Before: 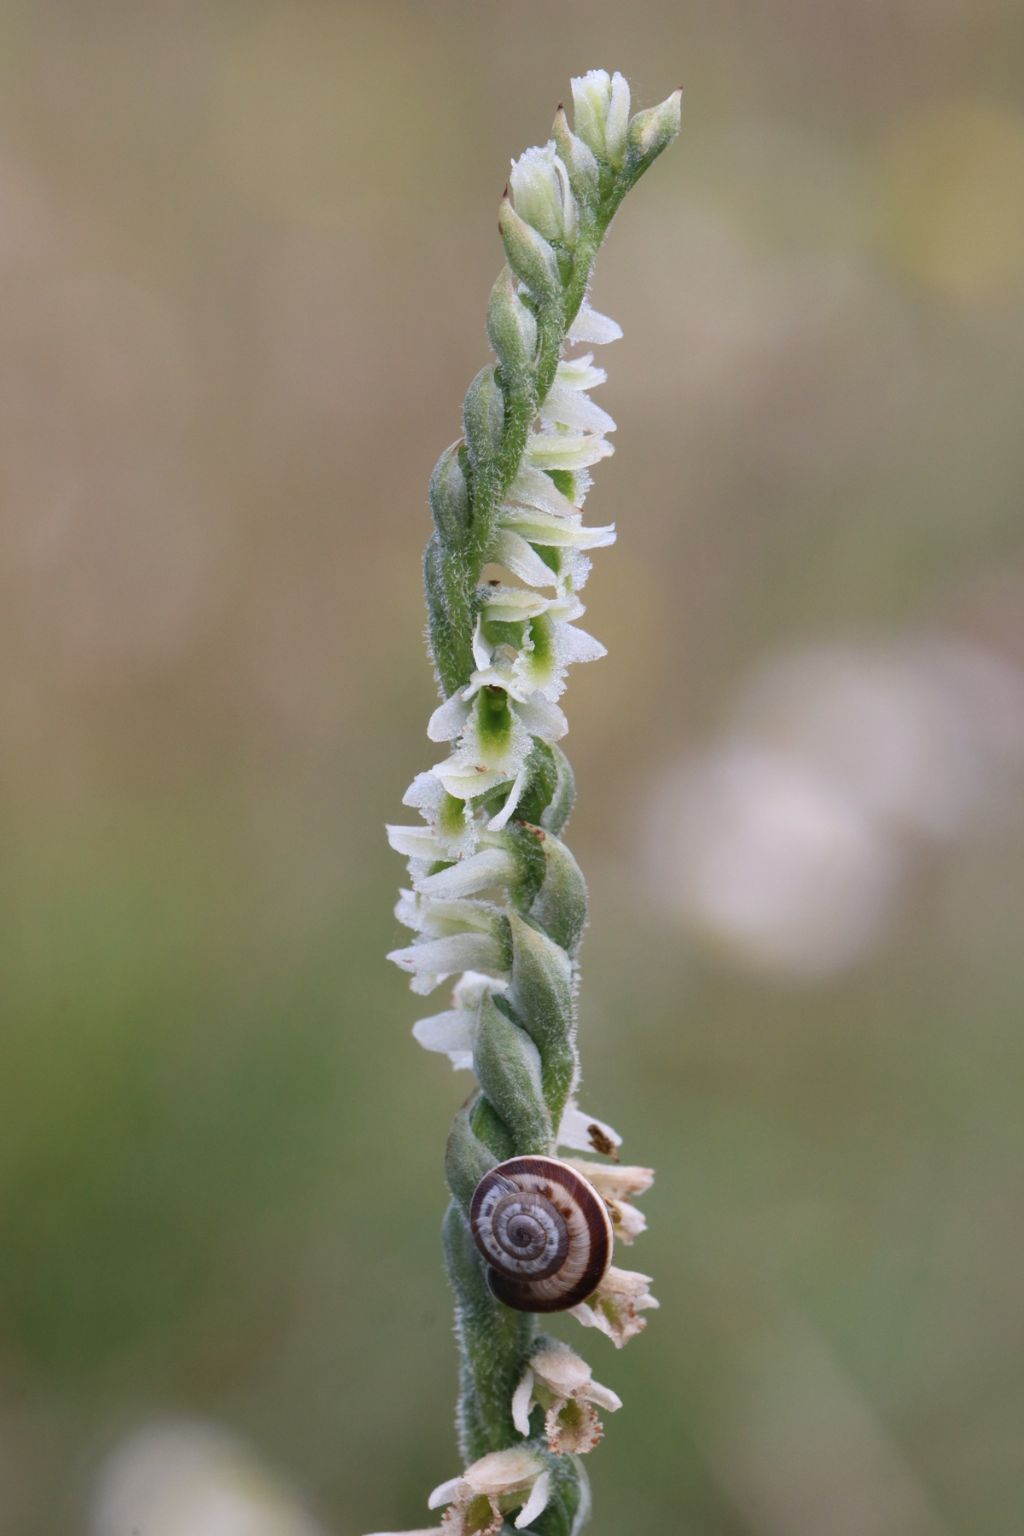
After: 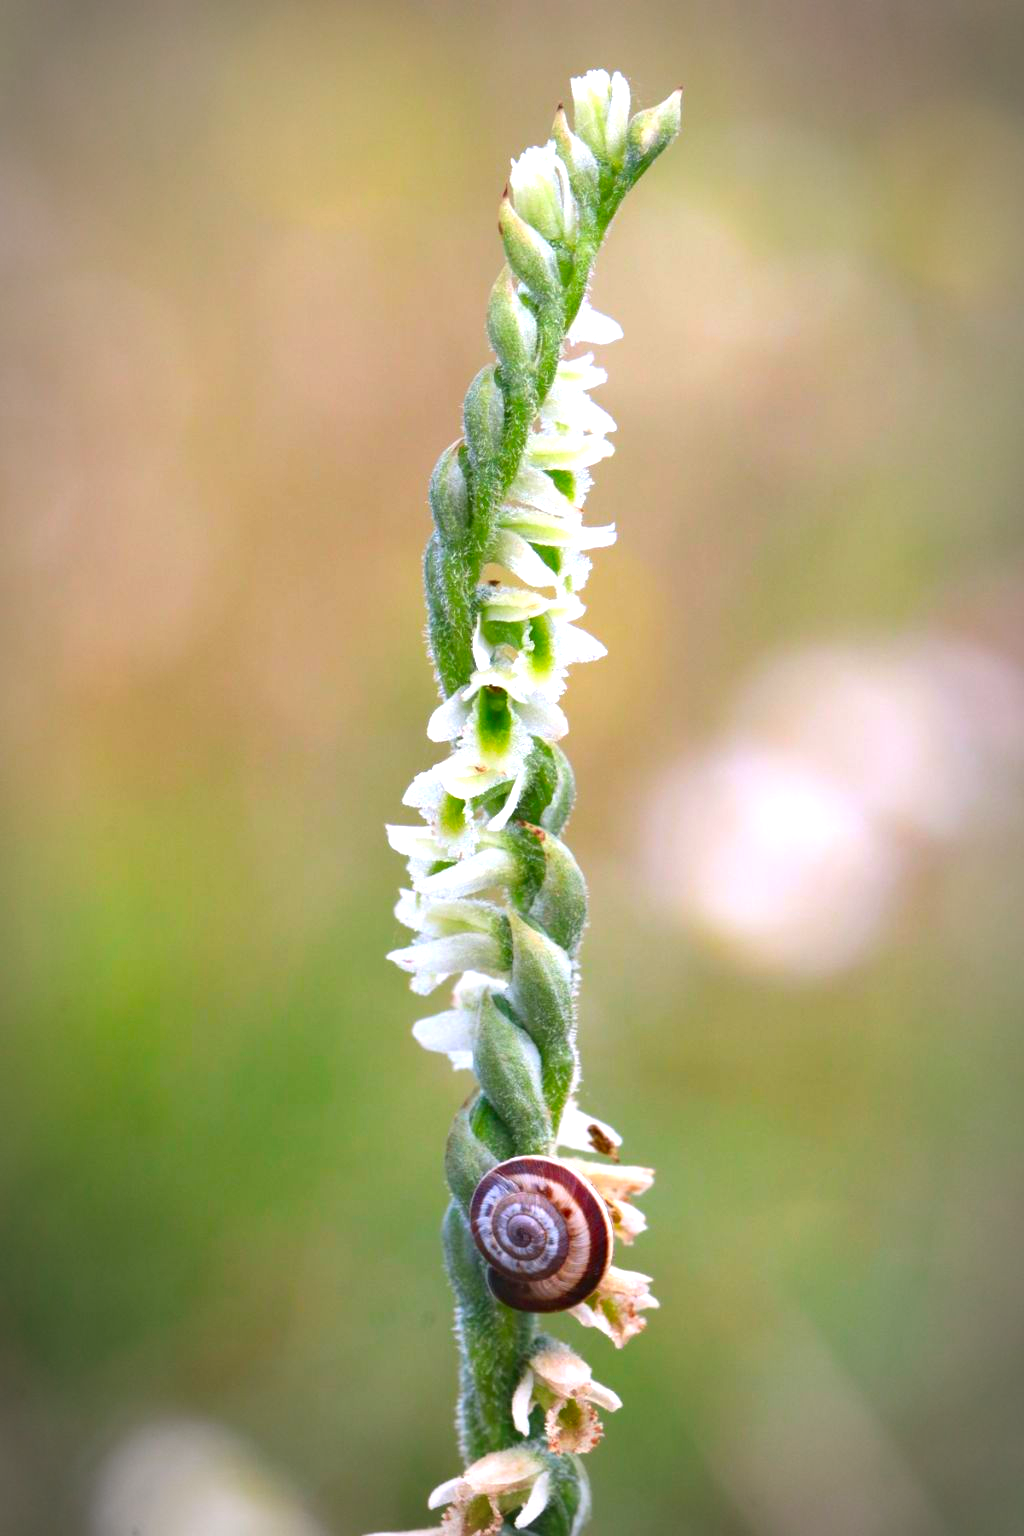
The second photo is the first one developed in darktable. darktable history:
color correction: highlights b* 0.068, saturation 1.8
exposure: exposure 0.943 EV, compensate highlight preservation false
vignetting: automatic ratio true, unbound false
levels: levels [0, 0.51, 1]
